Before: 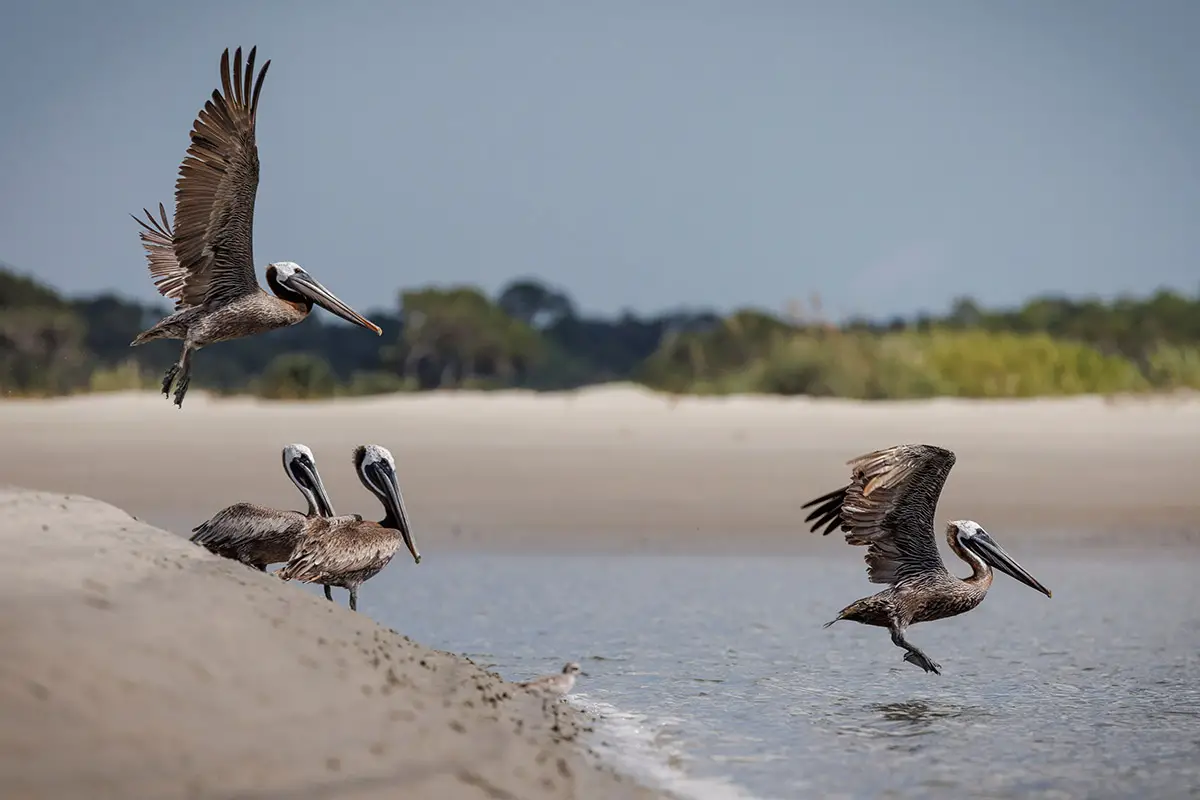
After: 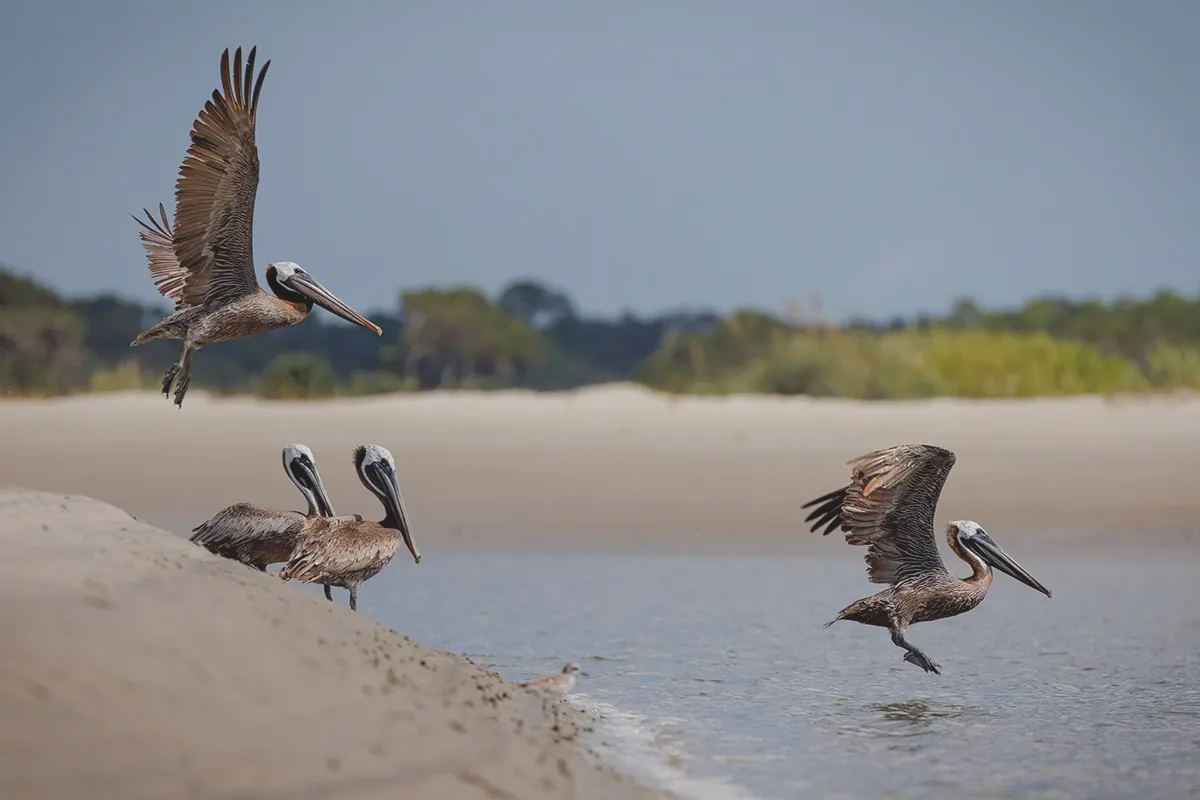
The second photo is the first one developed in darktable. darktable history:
exposure: black level correction 0.005, exposure 0.001 EV, compensate highlight preservation false
local contrast: detail 69%
